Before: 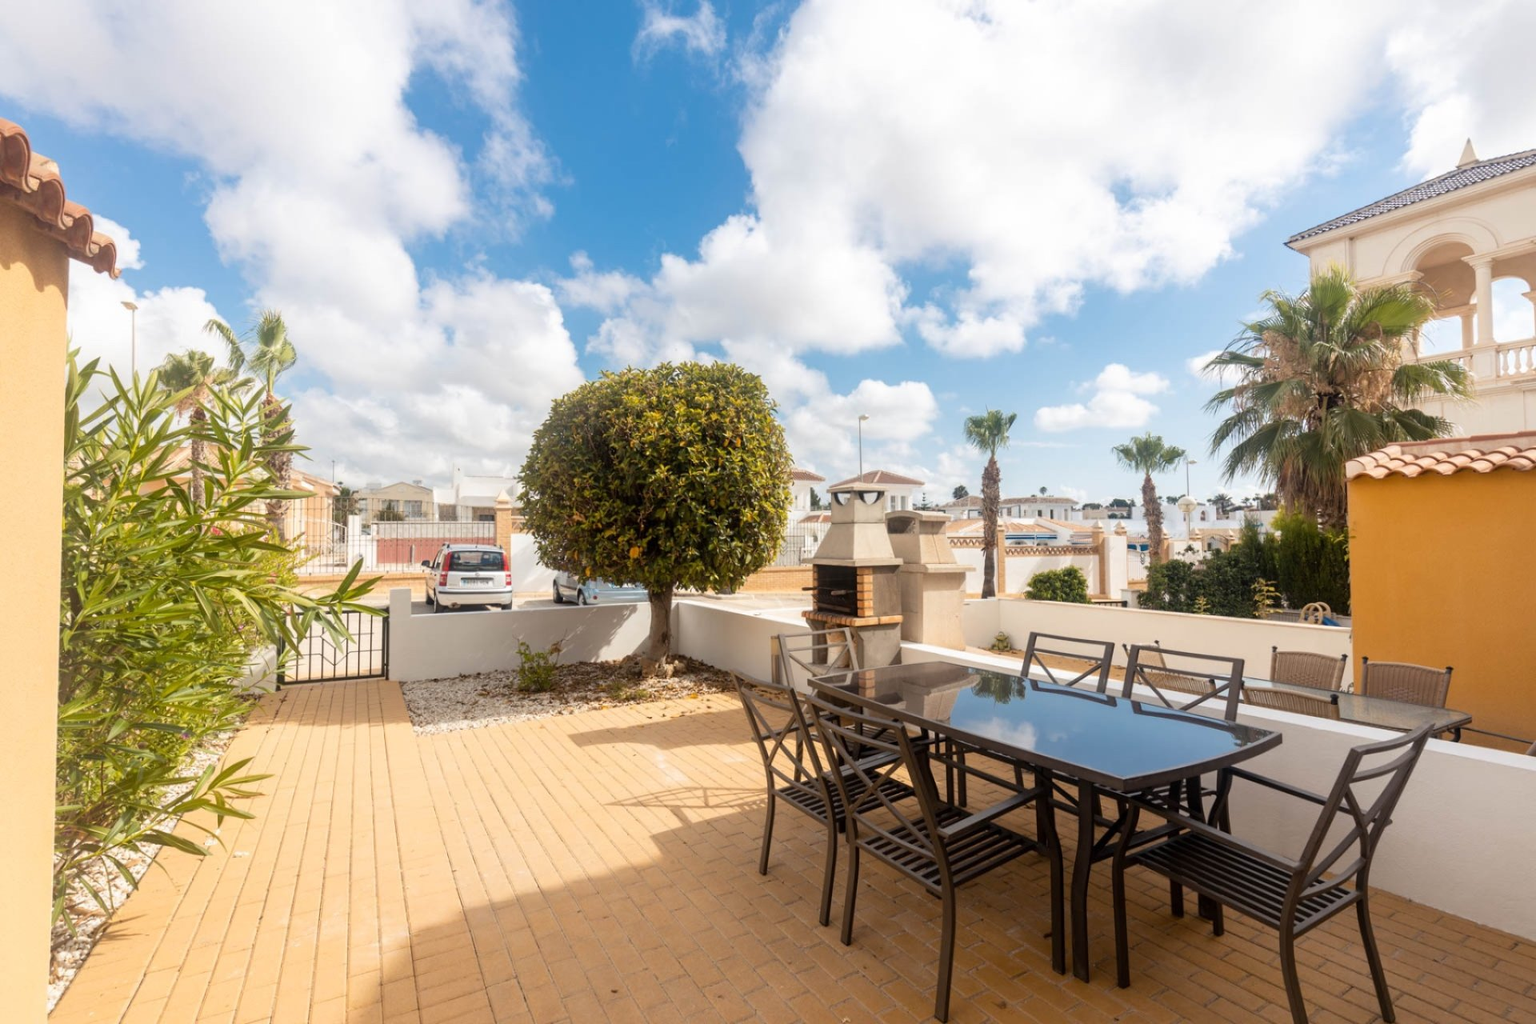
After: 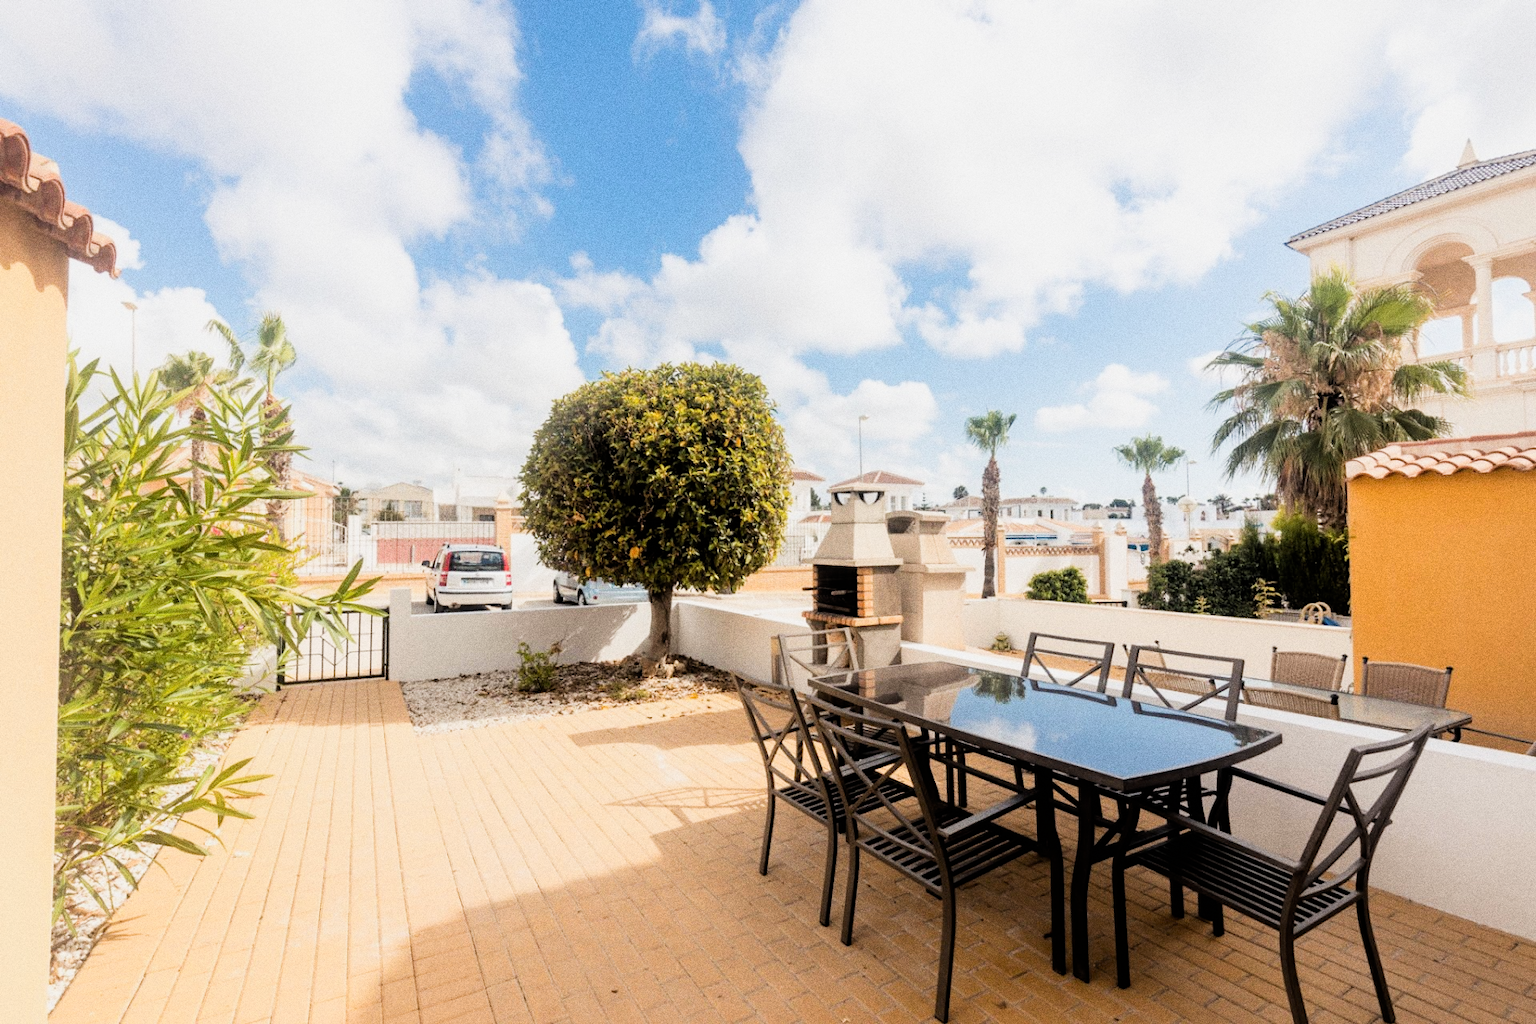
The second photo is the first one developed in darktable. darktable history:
exposure: exposure 0.564 EV, compensate highlight preservation false
grain: coarseness 0.09 ISO, strength 40%
filmic rgb: black relative exposure -5 EV, hardness 2.88, contrast 1.3, highlights saturation mix -30%
